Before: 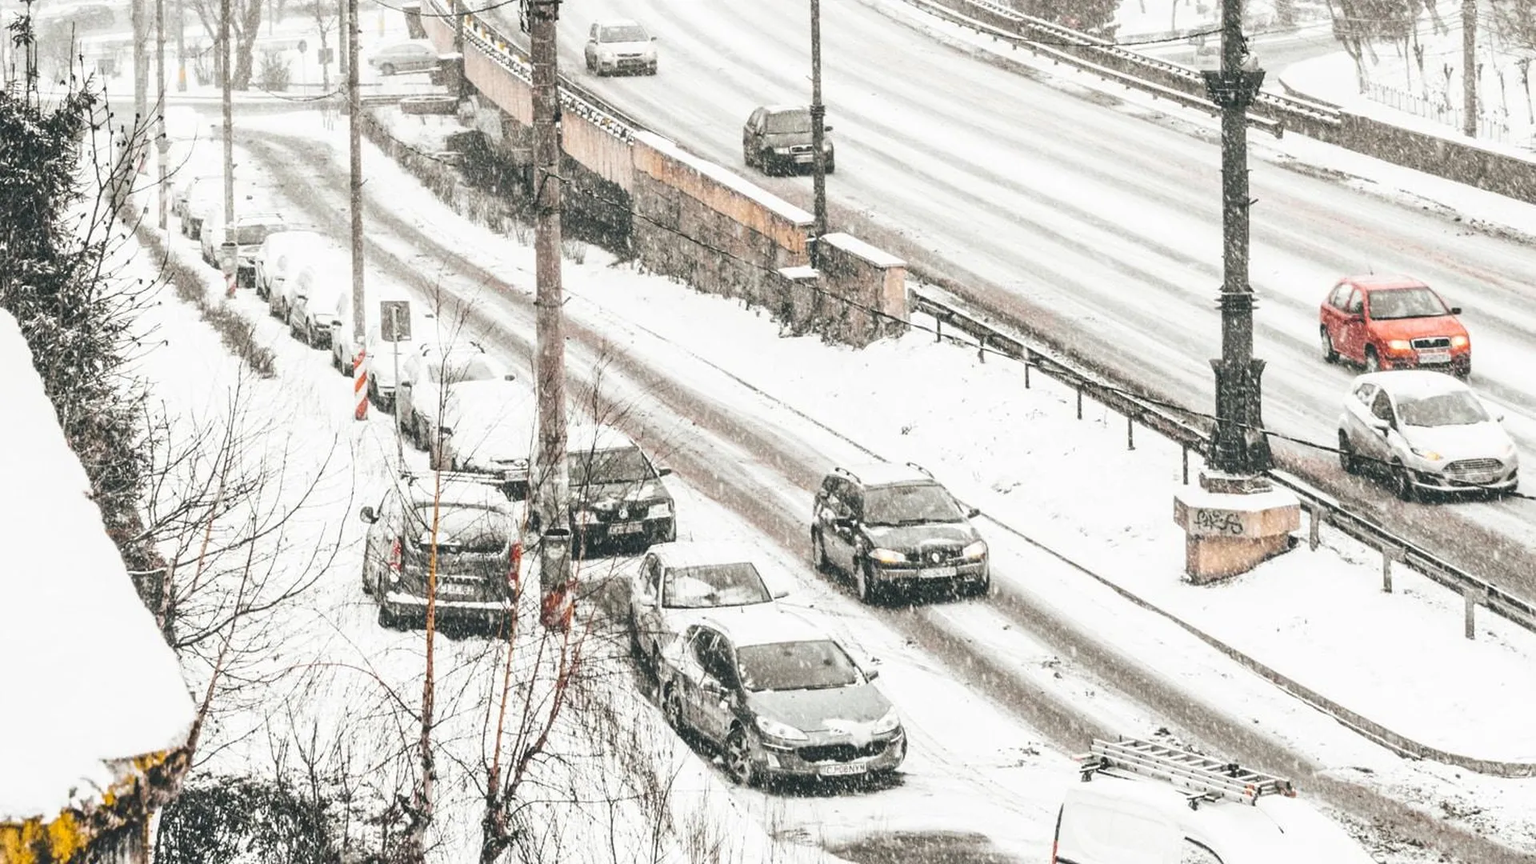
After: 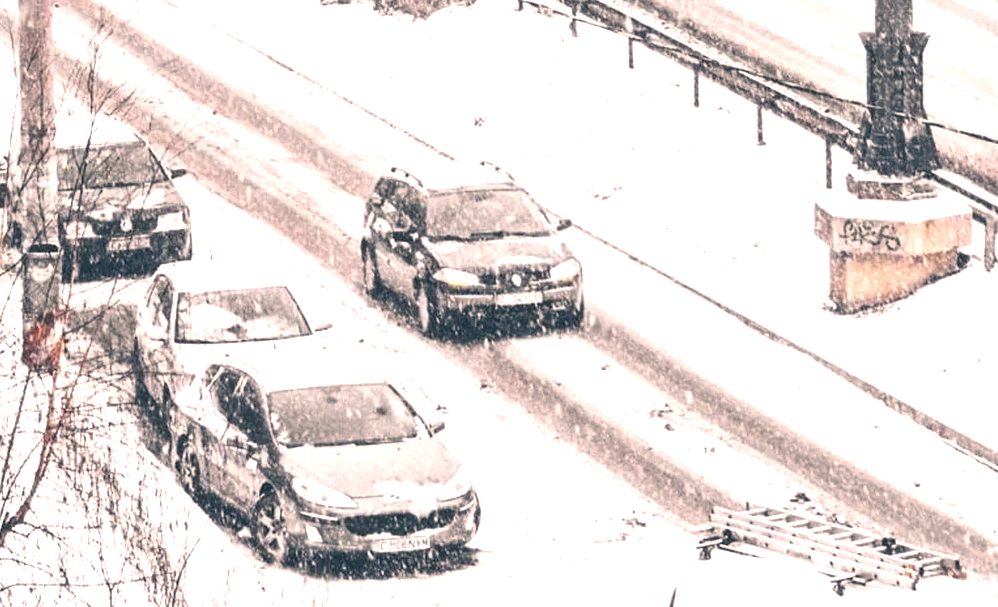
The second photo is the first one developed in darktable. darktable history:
color correction: highlights a* 13.74, highlights b* 6.01, shadows a* -5.74, shadows b* -15.66, saturation 0.847
exposure: exposure 0.565 EV, compensate highlight preservation false
crop: left 34.053%, top 38.652%, right 13.918%, bottom 5.121%
